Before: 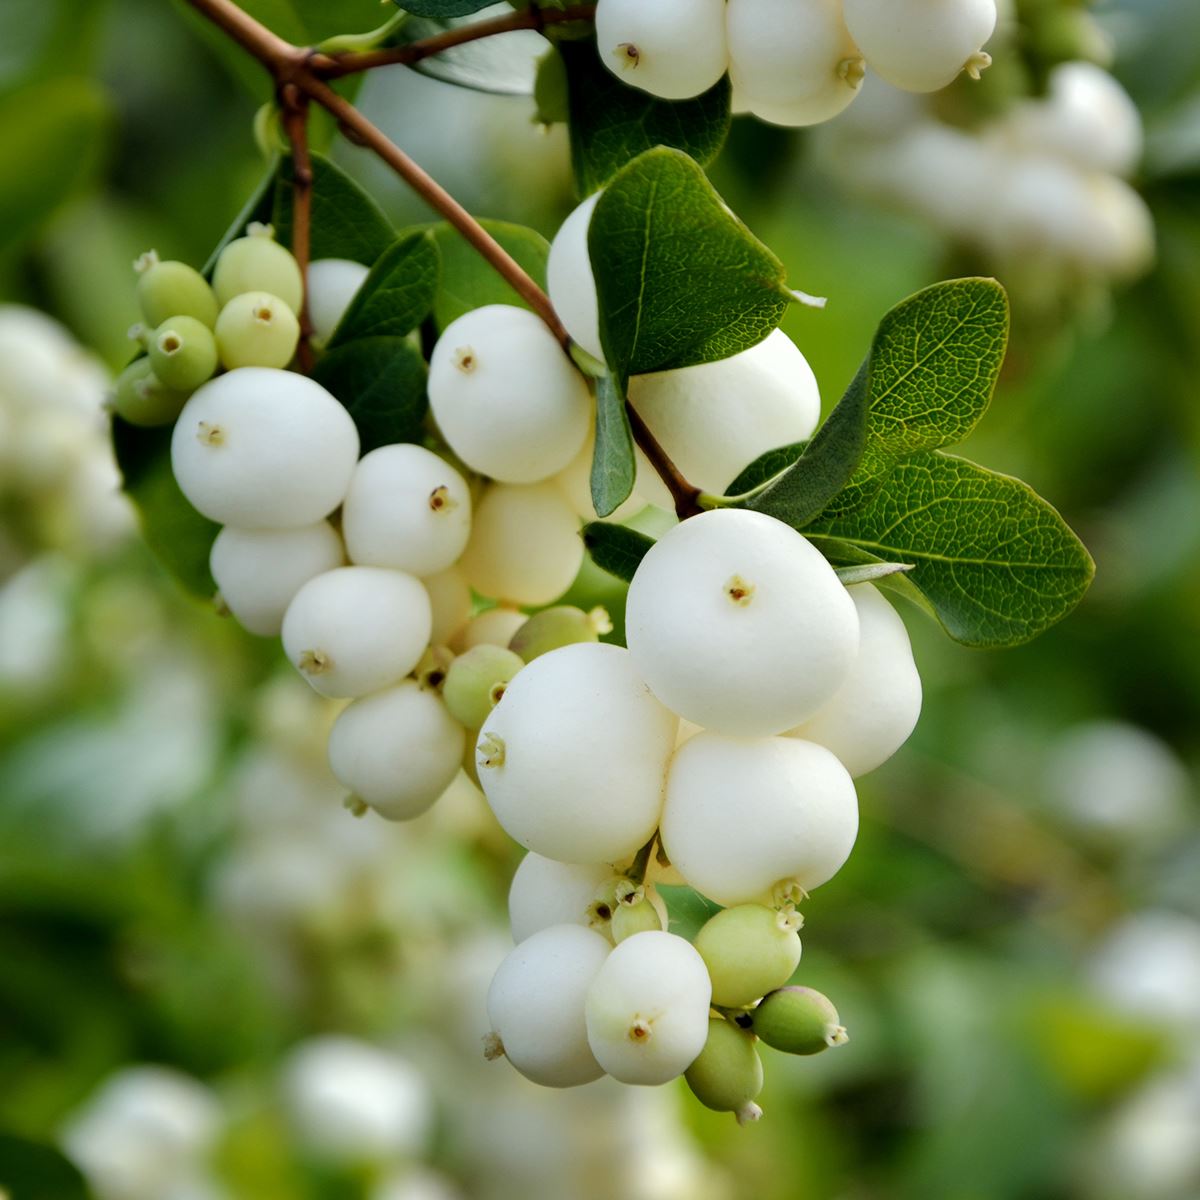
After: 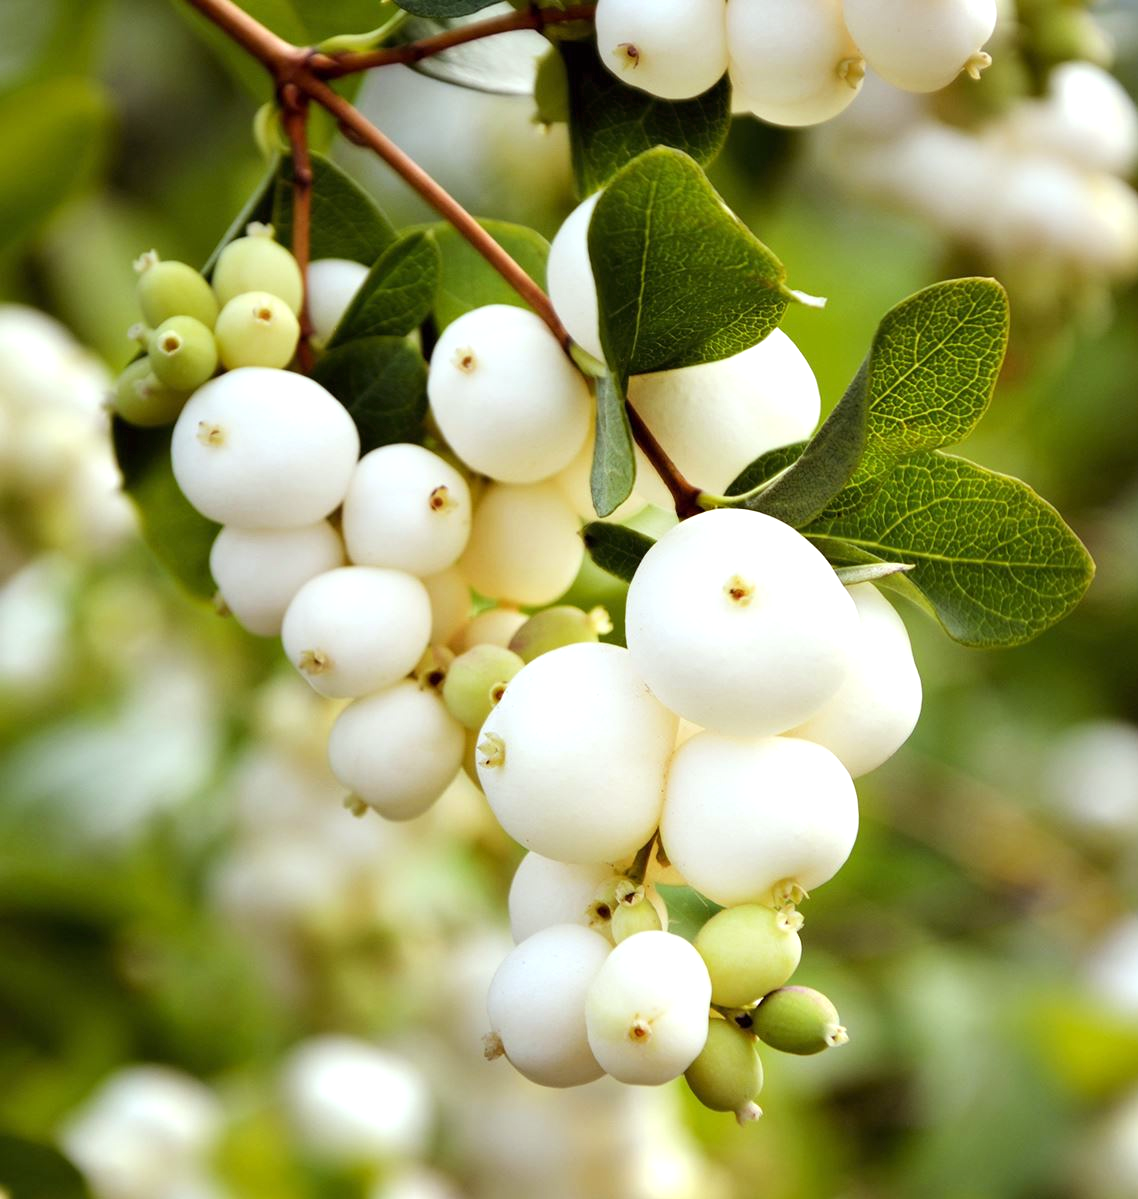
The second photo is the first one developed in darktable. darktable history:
exposure: black level correction 0, exposure 0.6 EV, compensate highlight preservation false
crop and rotate: right 5.167%
rgb levels: mode RGB, independent channels, levels [[0, 0.474, 1], [0, 0.5, 1], [0, 0.5, 1]]
